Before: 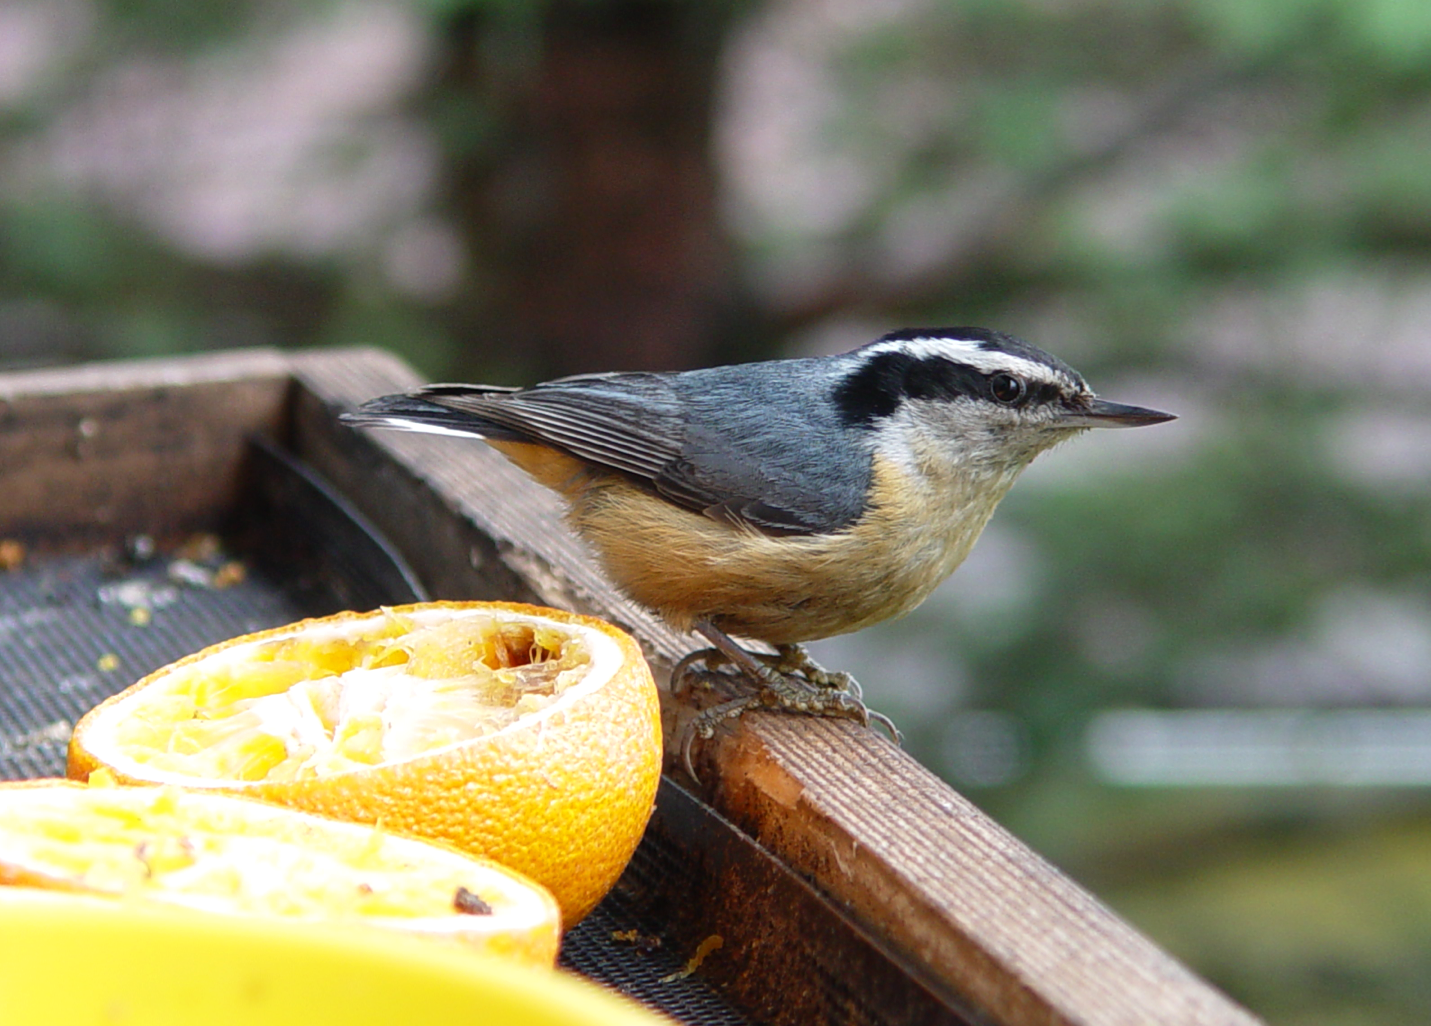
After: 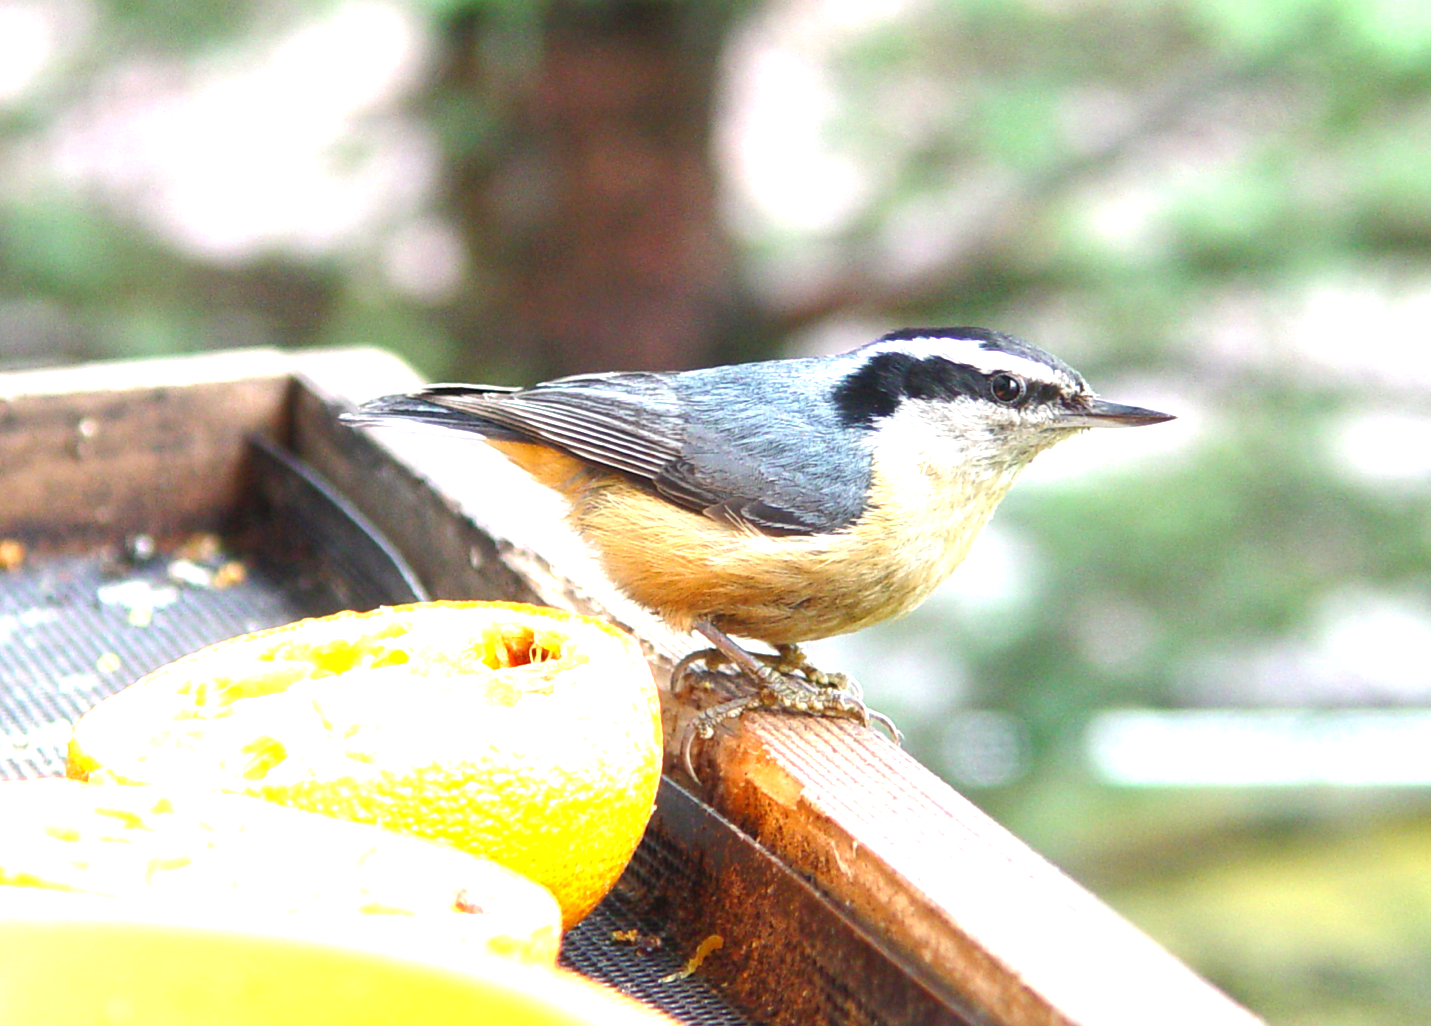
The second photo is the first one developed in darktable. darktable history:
white balance: red 1.009, blue 0.985
exposure: black level correction 0, exposure 1.55 EV, compensate exposure bias true, compensate highlight preservation false
shadows and highlights: shadows 43.06, highlights 6.94
